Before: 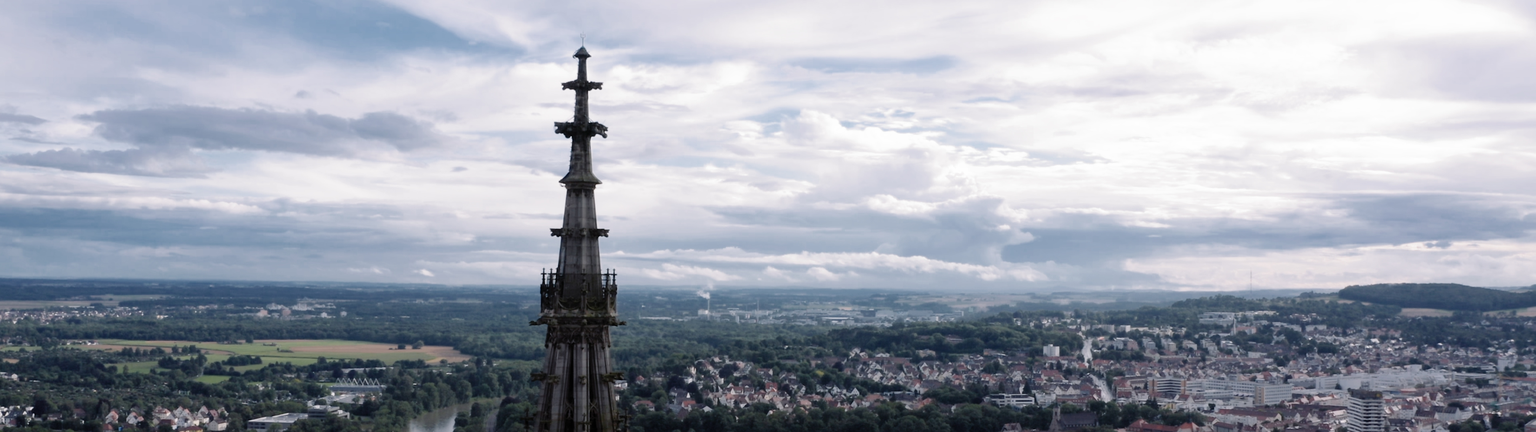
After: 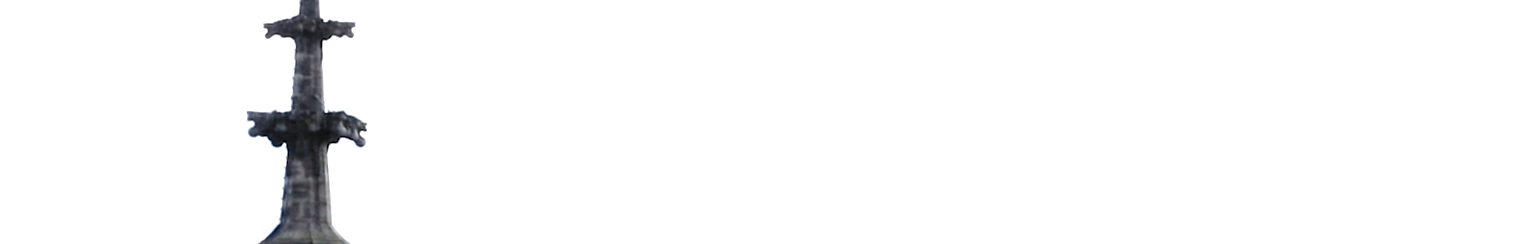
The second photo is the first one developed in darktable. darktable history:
crop: left 28.98%, top 16.871%, right 26.601%, bottom 58.003%
exposure: black level correction 0, exposure 1.2 EV, compensate highlight preservation false
